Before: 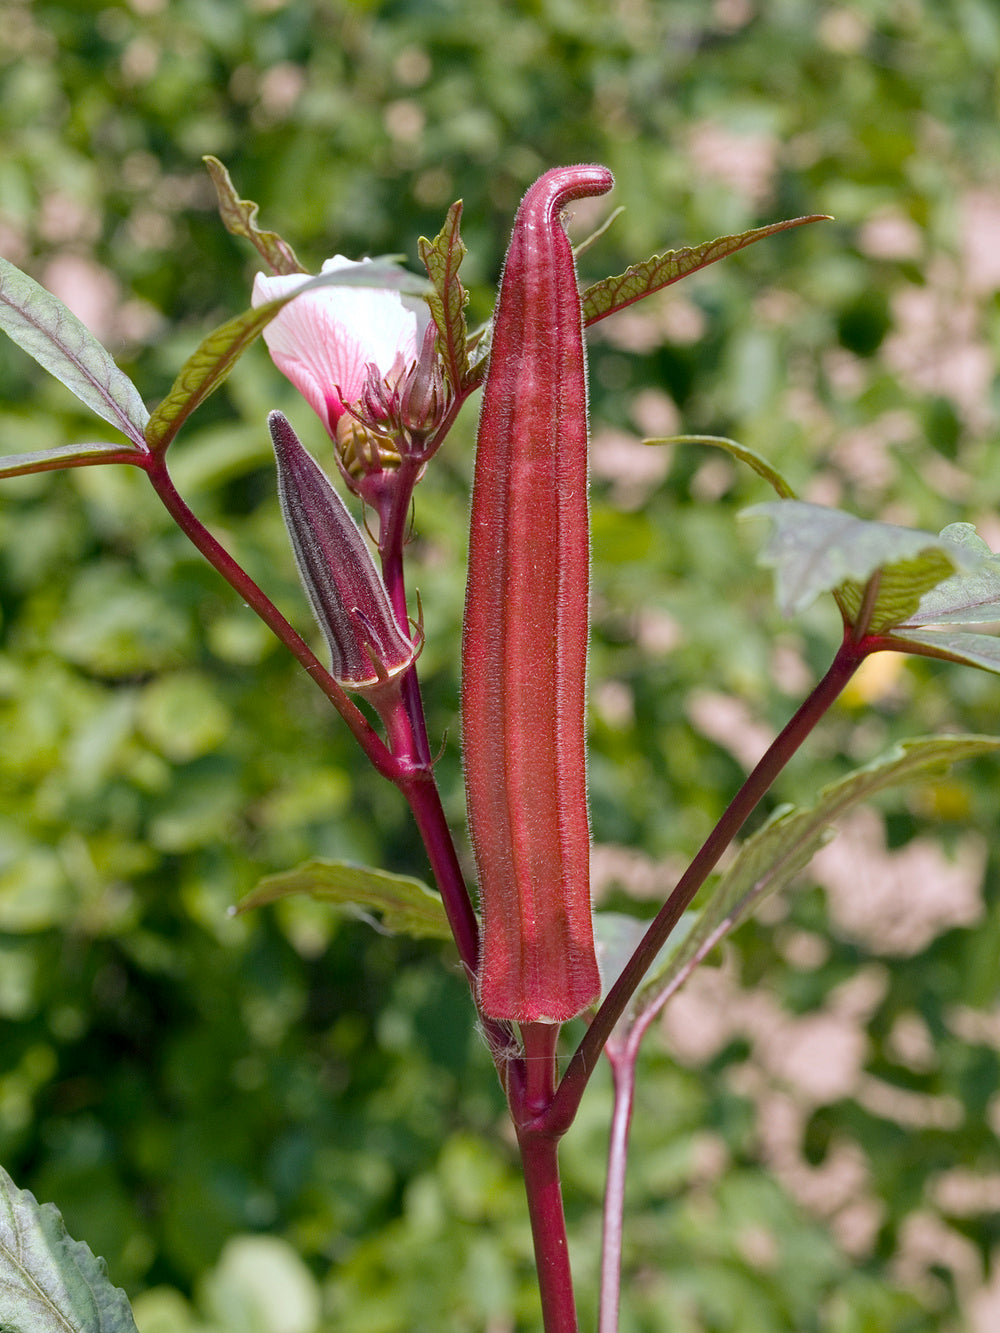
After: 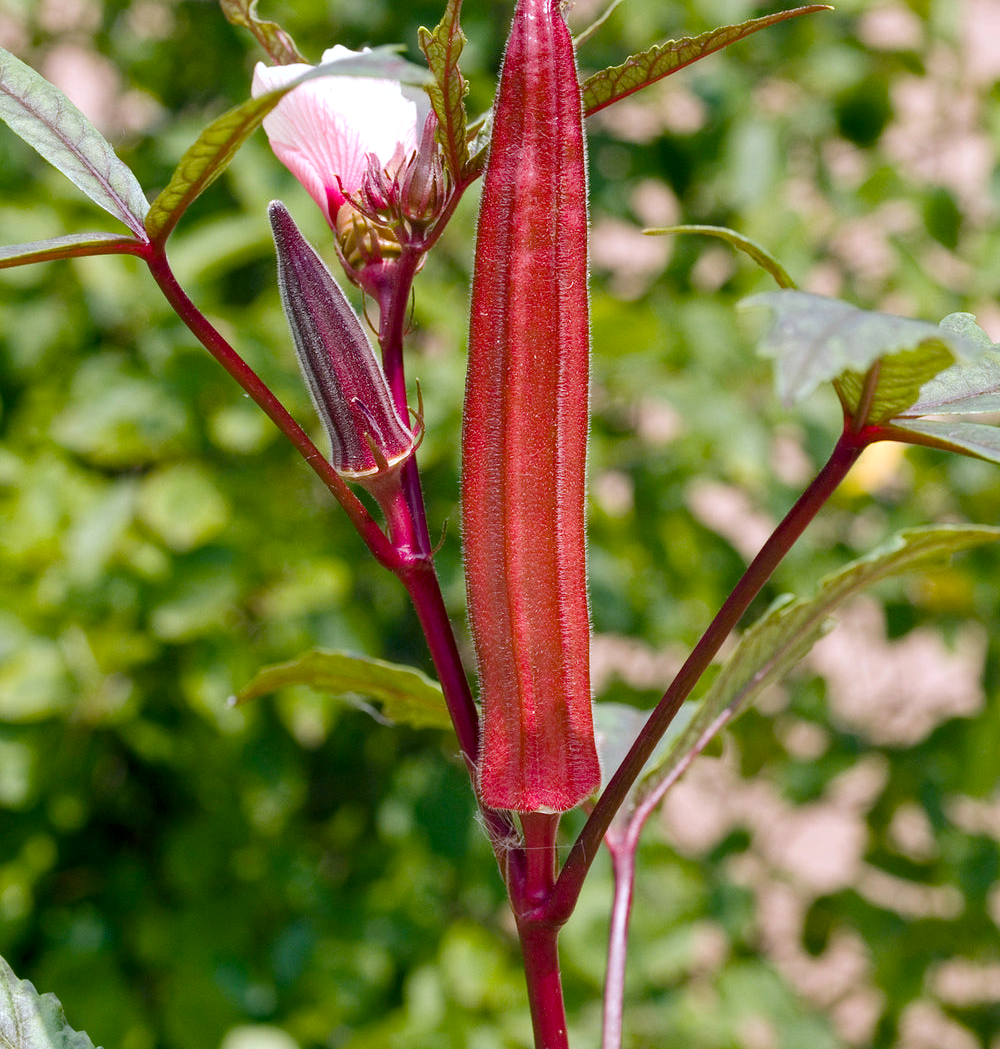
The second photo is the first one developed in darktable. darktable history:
color balance rgb: linear chroma grading › shadows 32%, linear chroma grading › global chroma -2%, linear chroma grading › mid-tones 4%, perceptual saturation grading › global saturation -2%, perceptual saturation grading › highlights -8%, perceptual saturation grading › mid-tones 8%, perceptual saturation grading › shadows 4%, perceptual brilliance grading › highlights 8%, perceptual brilliance grading › mid-tones 4%, perceptual brilliance grading › shadows 2%, global vibrance 16%, saturation formula JzAzBz (2021)
crop and rotate: top 15.774%, bottom 5.506%
